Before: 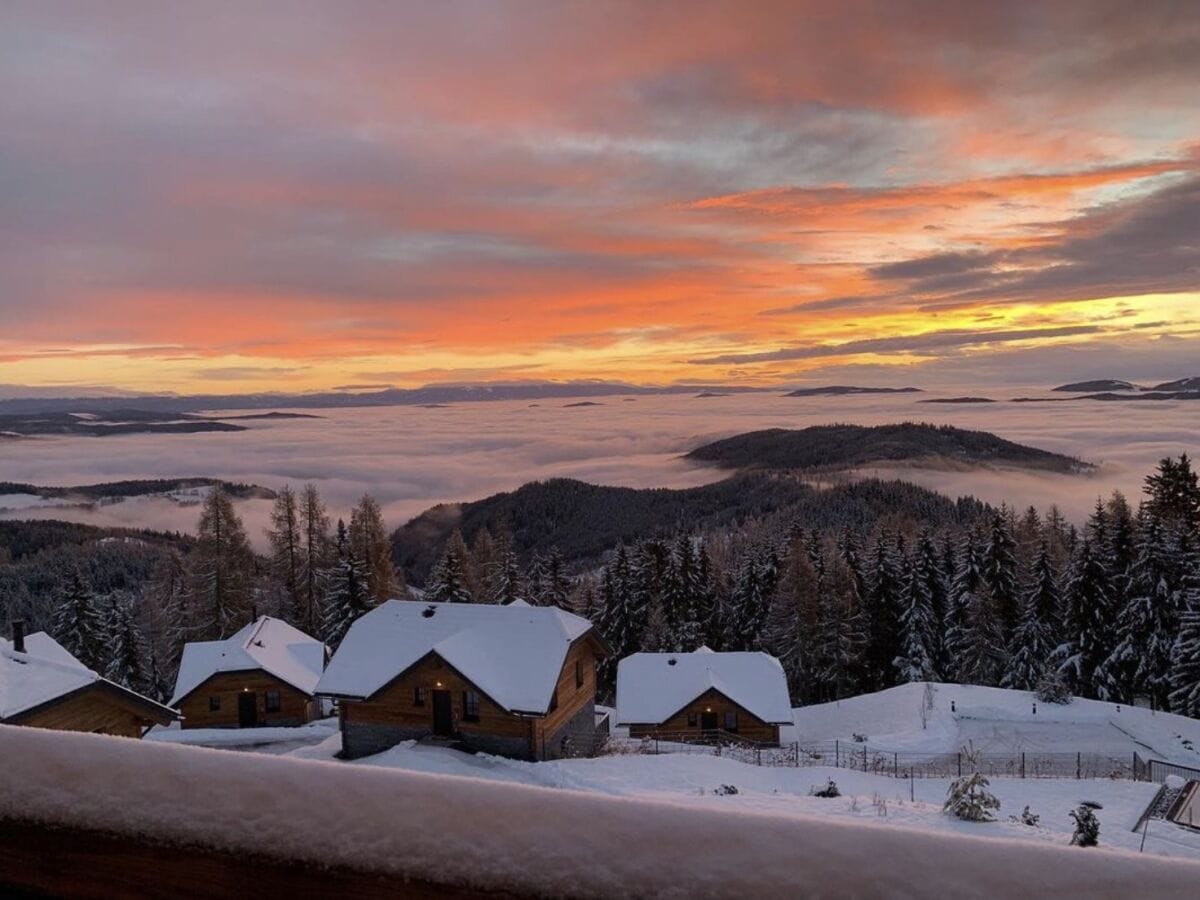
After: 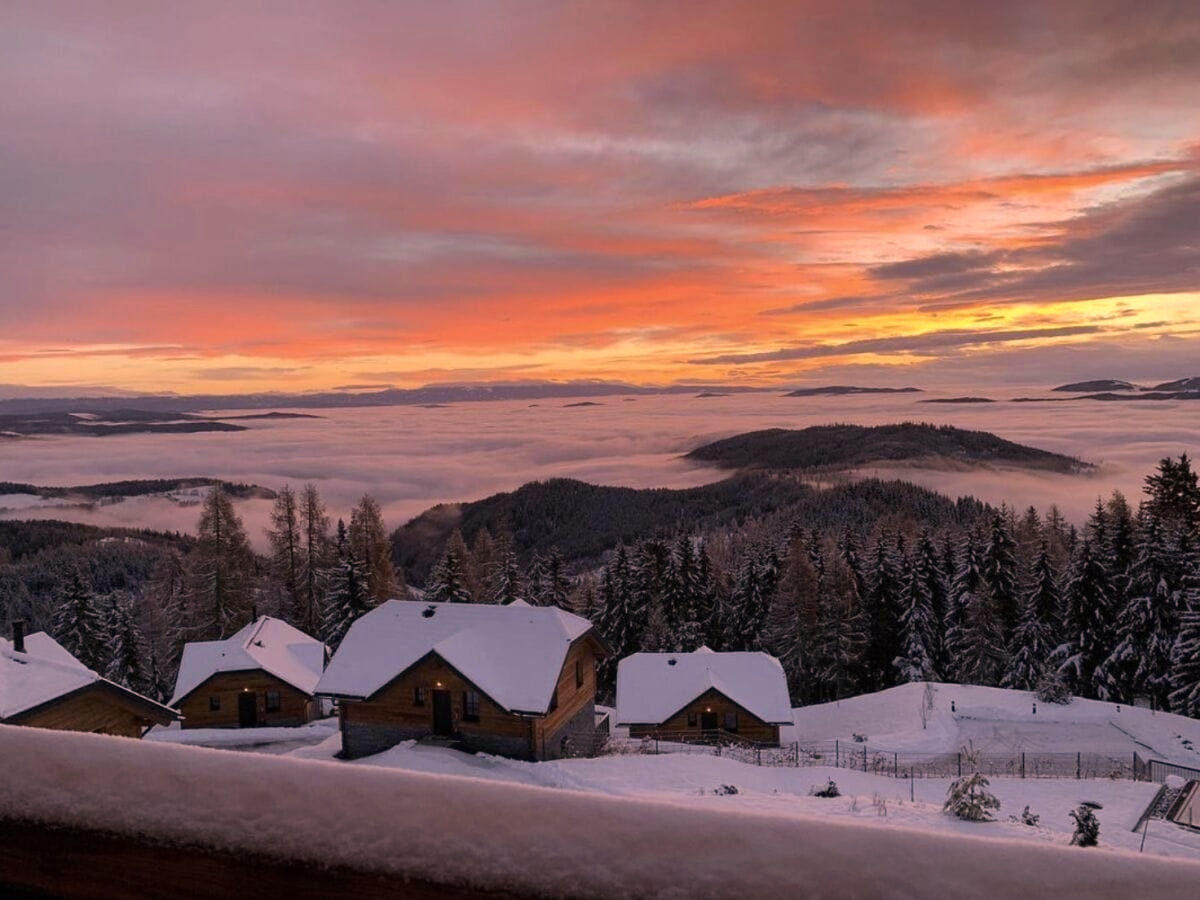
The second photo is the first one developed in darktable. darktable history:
contrast brightness saturation: saturation -0.052
color correction: highlights a* 14.71, highlights b* 4.77
